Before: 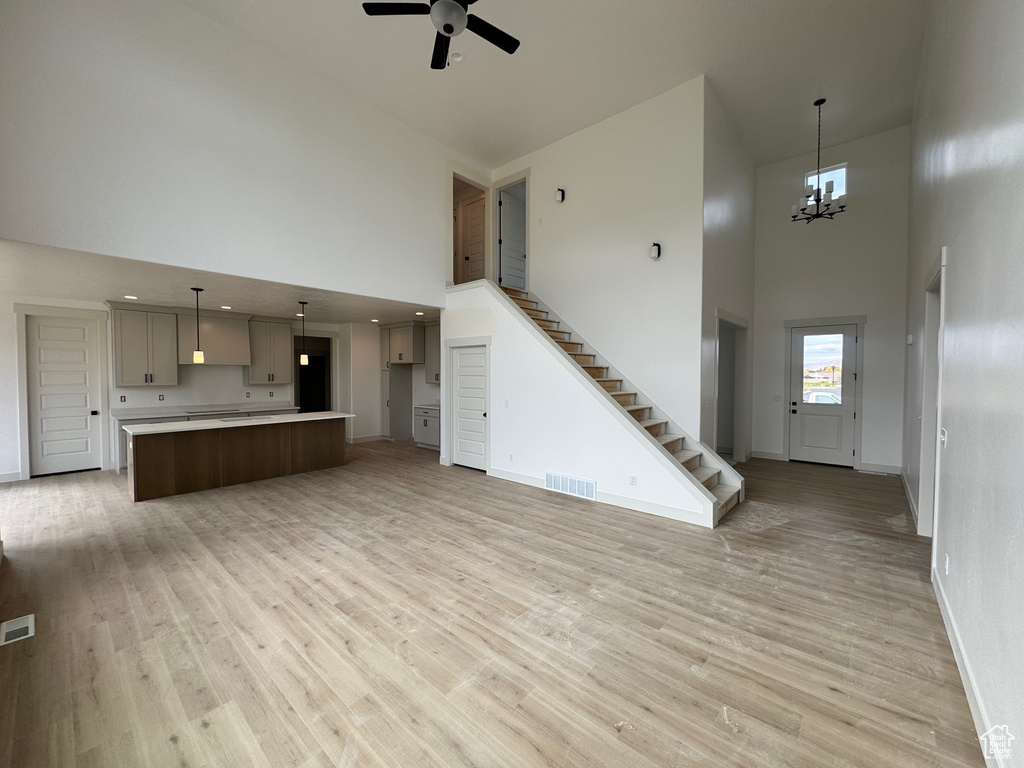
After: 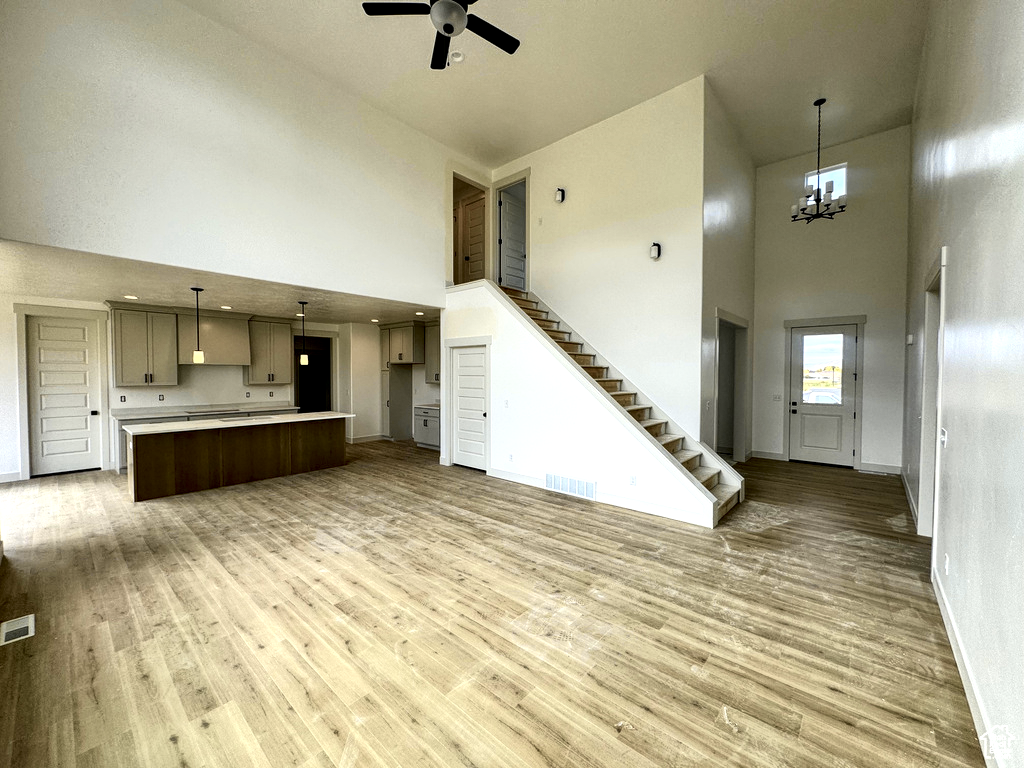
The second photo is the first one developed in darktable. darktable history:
local contrast: highlights 100%, shadows 100%, detail 200%, midtone range 0.2
tone curve: curves: ch0 [(0, 0.023) (0.087, 0.065) (0.184, 0.168) (0.45, 0.54) (0.57, 0.683) (0.706, 0.841) (0.877, 0.948) (1, 0.984)]; ch1 [(0, 0) (0.388, 0.369) (0.447, 0.447) (0.505, 0.5) (0.534, 0.528) (0.57, 0.571) (0.592, 0.602) (0.644, 0.663) (1, 1)]; ch2 [(0, 0) (0.314, 0.223) (0.427, 0.405) (0.492, 0.496) (0.524, 0.547) (0.534, 0.57) (0.583, 0.605) (0.673, 0.667) (1, 1)], color space Lab, independent channels, preserve colors none
shadows and highlights: shadows 12, white point adjustment 1.2, soften with gaussian
